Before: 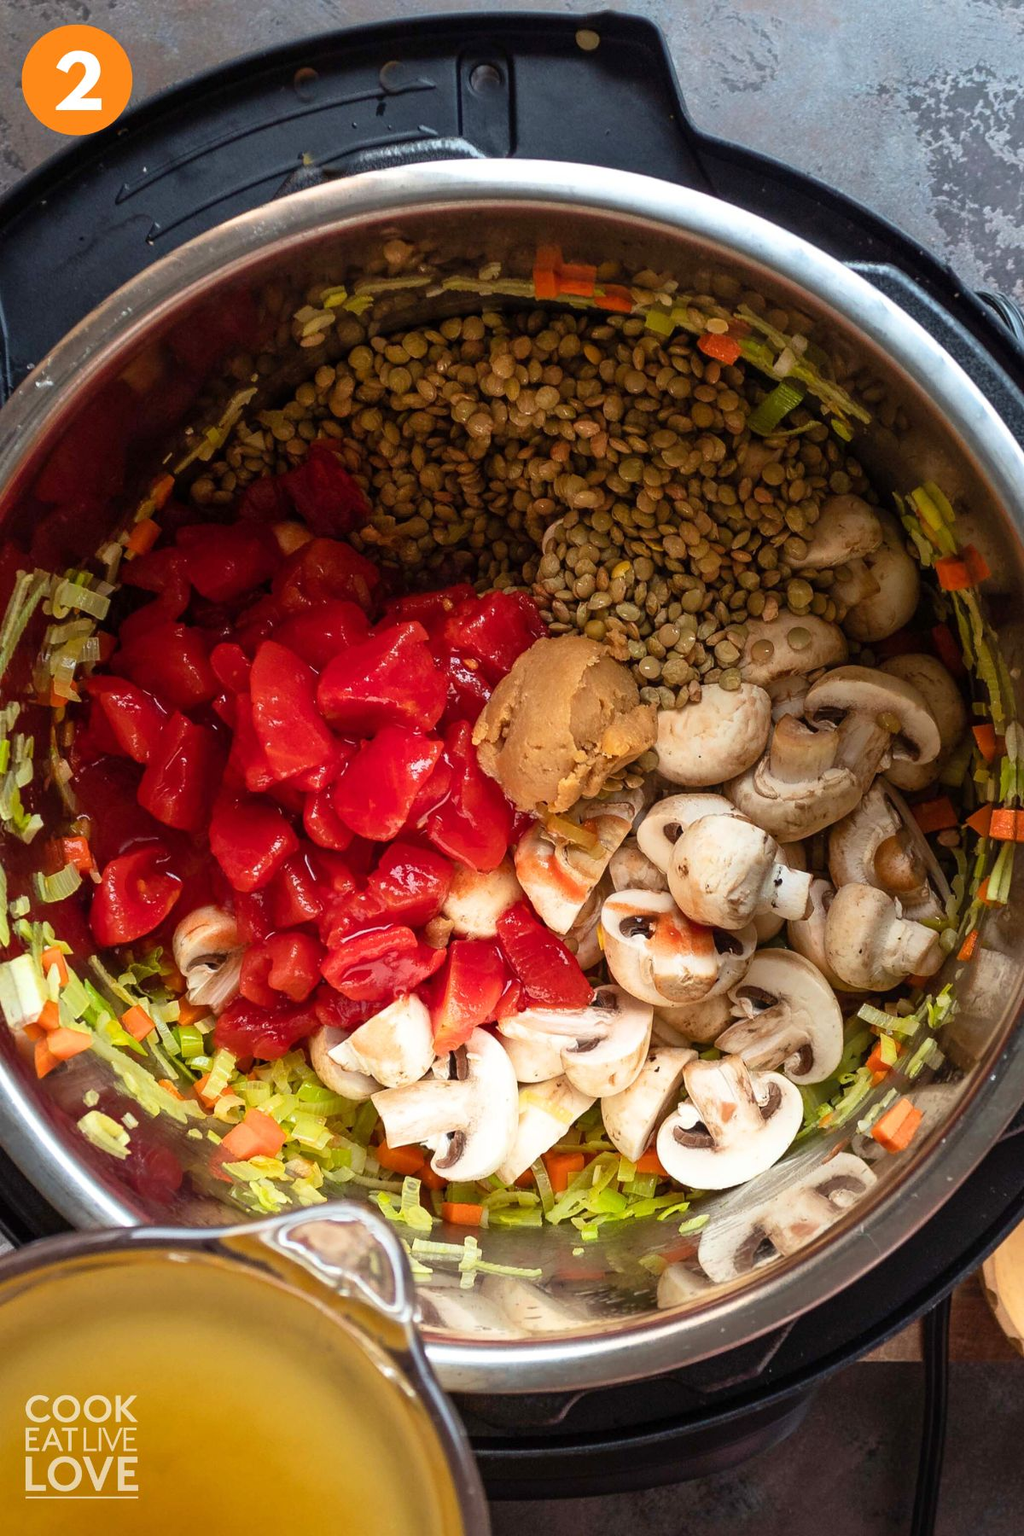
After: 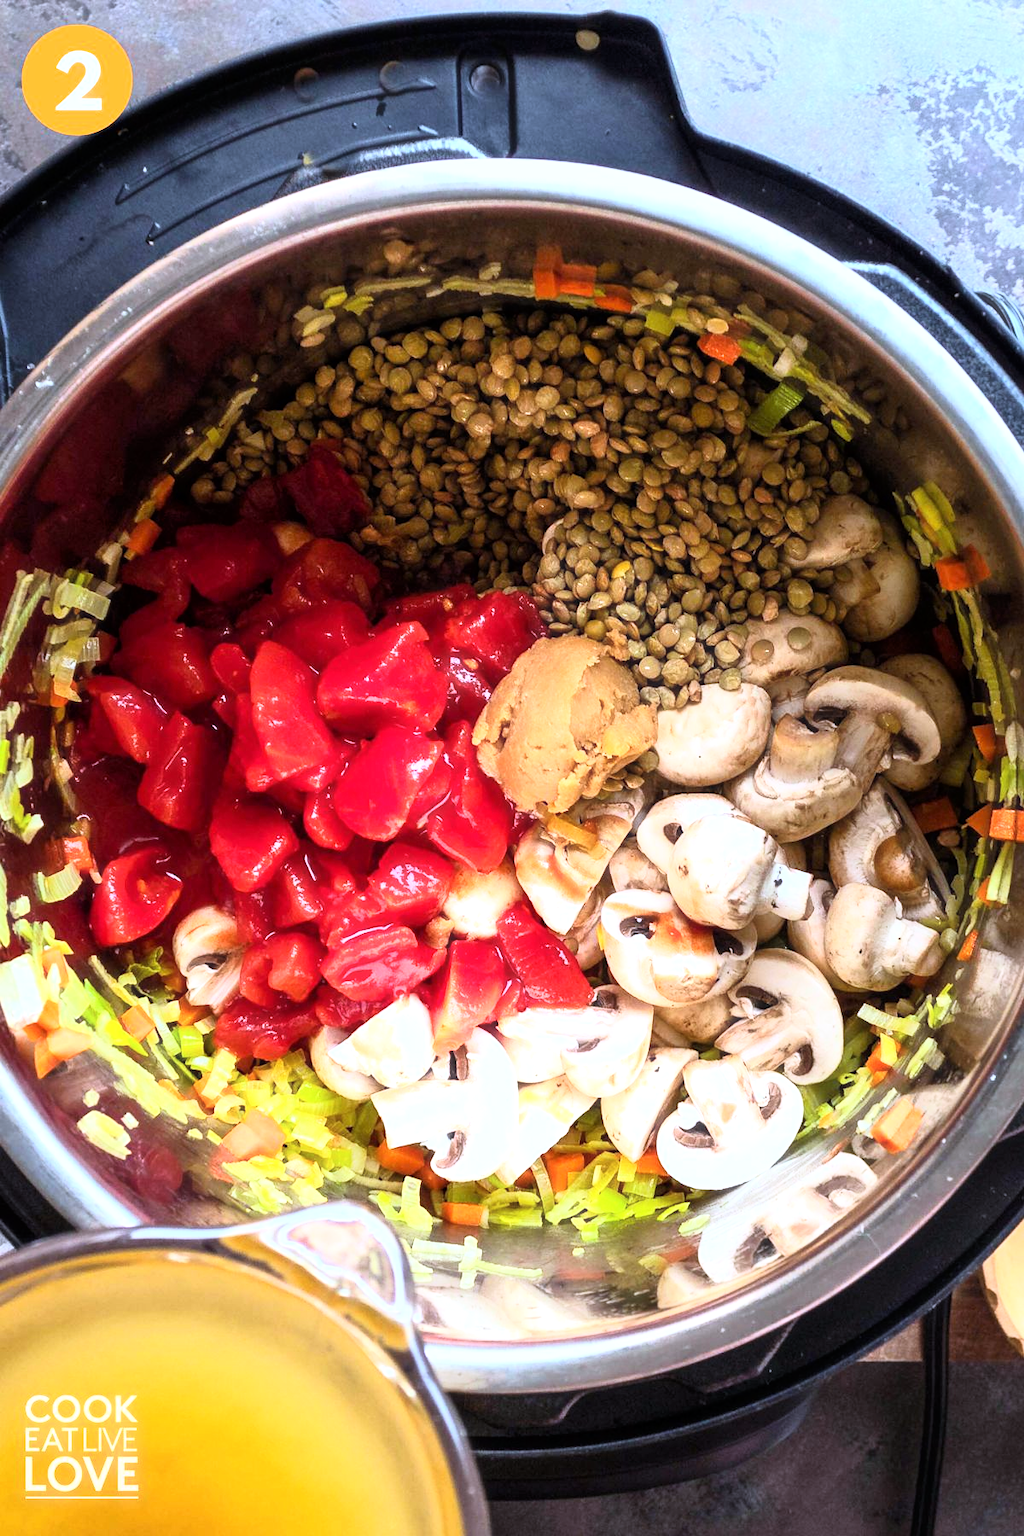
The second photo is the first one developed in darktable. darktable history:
haze removal: strength -0.1, adaptive false
base curve: curves: ch0 [(0, 0) (0.005, 0.002) (0.193, 0.295) (0.399, 0.664) (0.75, 0.928) (1, 1)]
white balance: red 0.948, green 1.02, blue 1.176
exposure: black level correction 0.001, exposure 0.5 EV, compensate exposure bias true, compensate highlight preservation false
